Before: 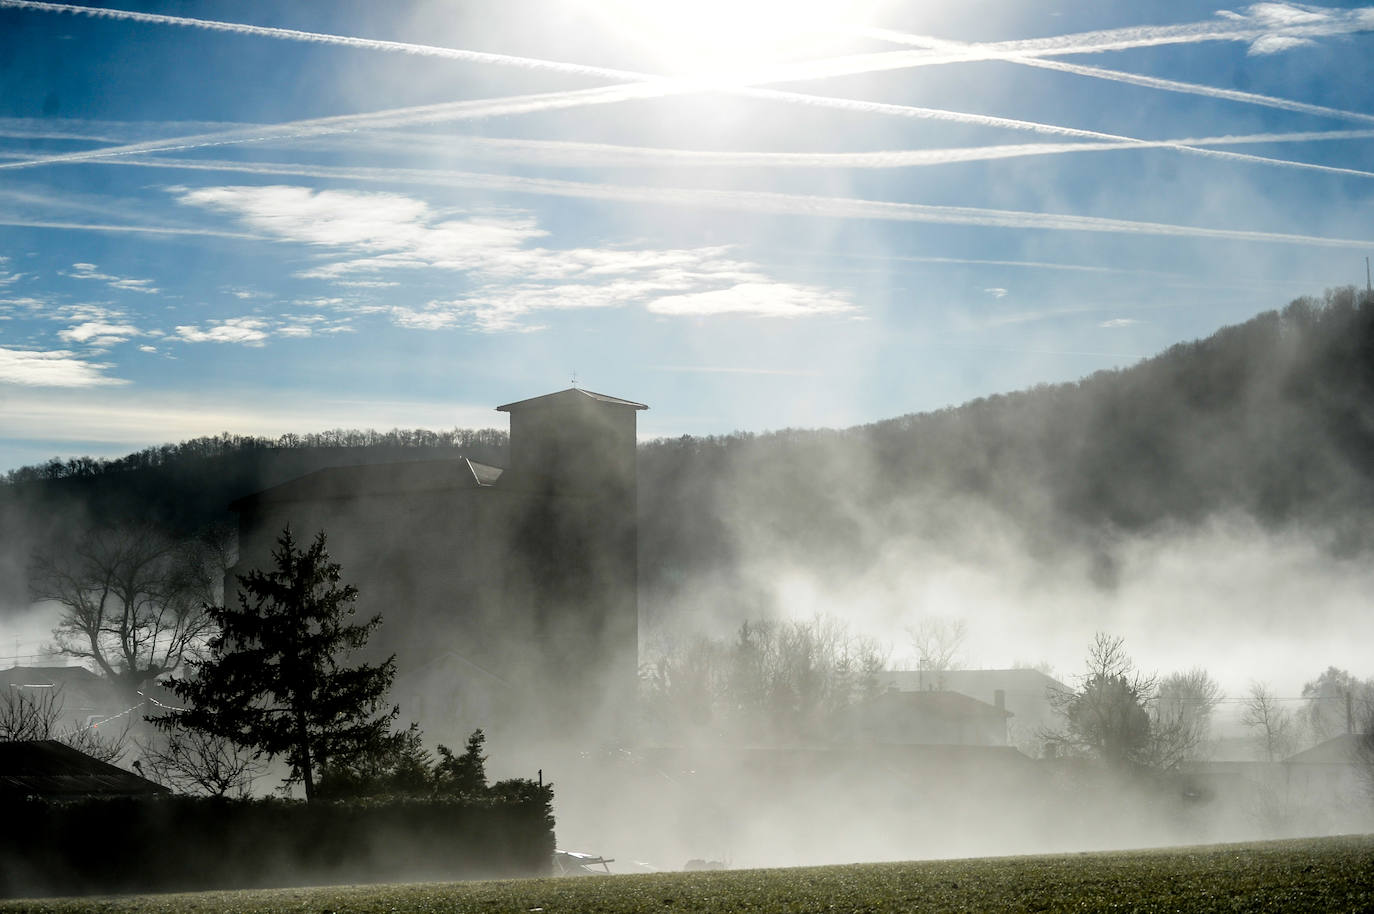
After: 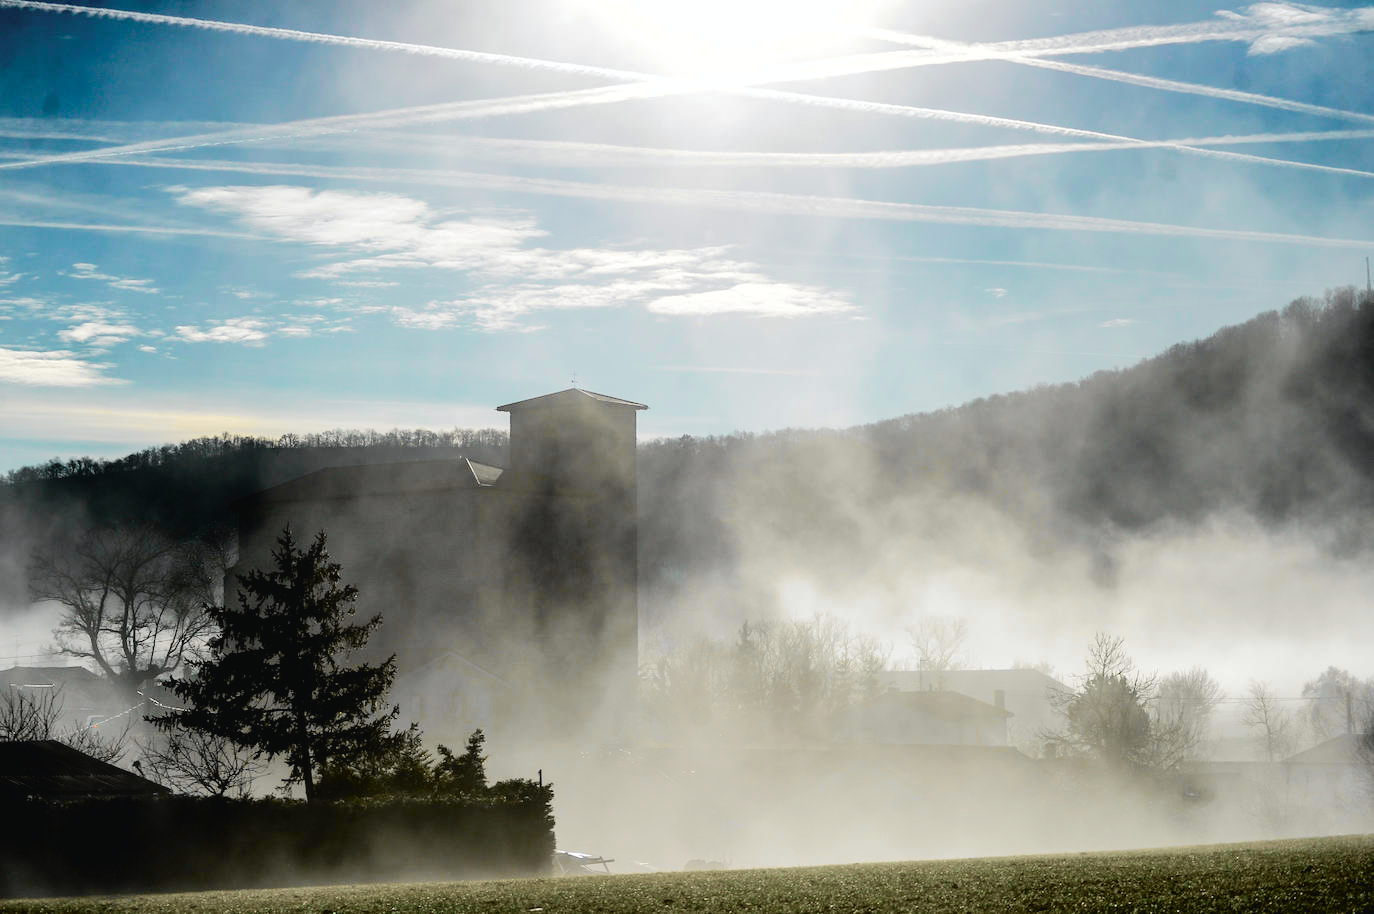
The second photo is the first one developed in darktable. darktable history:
tone curve: curves: ch0 [(0, 0.023) (0.037, 0.04) (0.131, 0.128) (0.304, 0.331) (0.504, 0.584) (0.616, 0.687) (0.704, 0.764) (0.808, 0.823) (1, 1)]; ch1 [(0, 0) (0.301, 0.3) (0.477, 0.472) (0.493, 0.497) (0.508, 0.501) (0.544, 0.541) (0.563, 0.565) (0.626, 0.66) (0.721, 0.776) (1, 1)]; ch2 [(0, 0) (0.249, 0.216) (0.349, 0.343) (0.424, 0.442) (0.476, 0.483) (0.502, 0.5) (0.517, 0.519) (0.532, 0.553) (0.569, 0.587) (0.634, 0.628) (0.706, 0.729) (0.828, 0.742) (1, 0.9)], color space Lab, independent channels, preserve colors none
